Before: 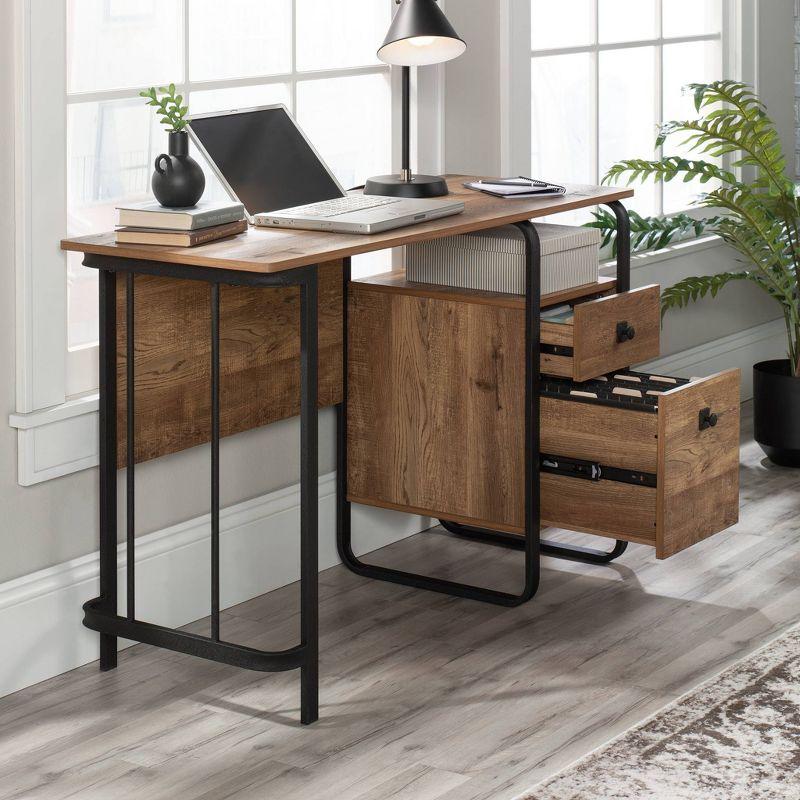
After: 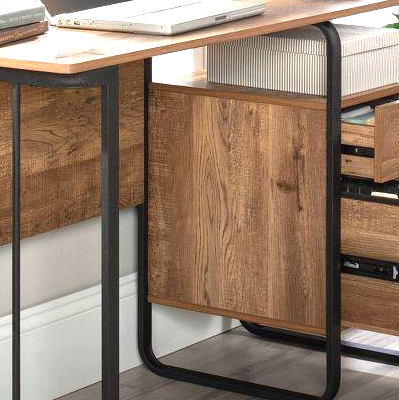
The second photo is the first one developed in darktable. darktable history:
exposure: black level correction 0, exposure 1.2 EV, compensate exposure bias true, compensate highlight preservation false
crop: left 25%, top 25%, right 25%, bottom 25%
graduated density: rotation -180°, offset 27.42
